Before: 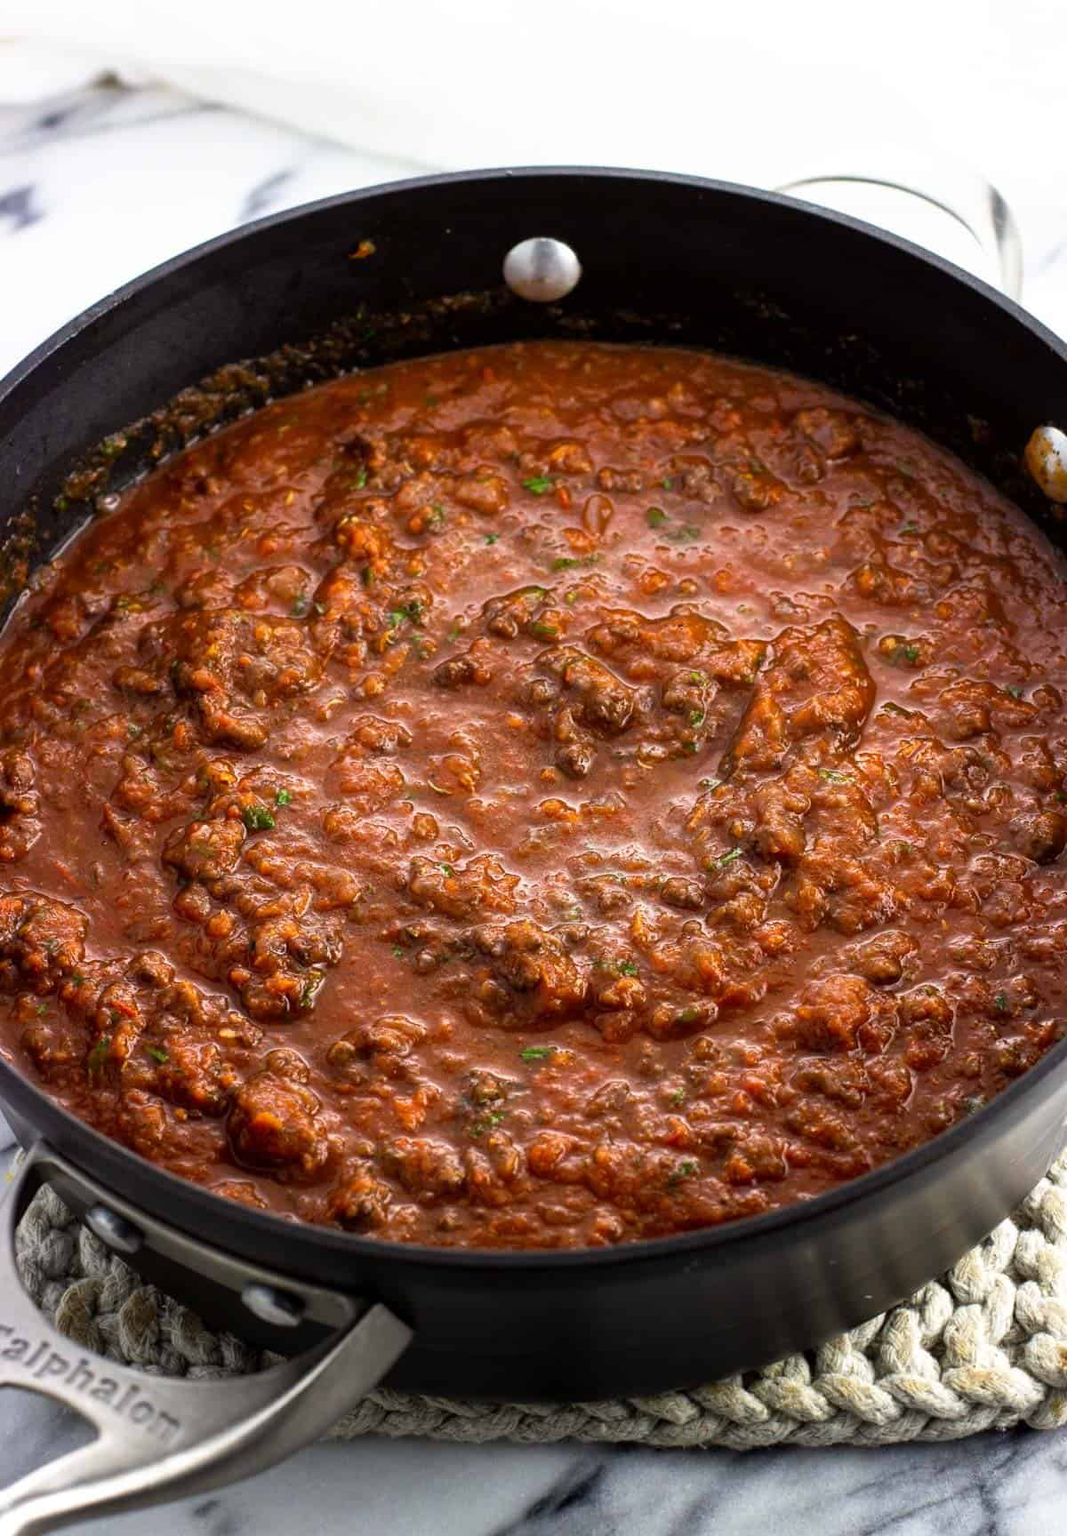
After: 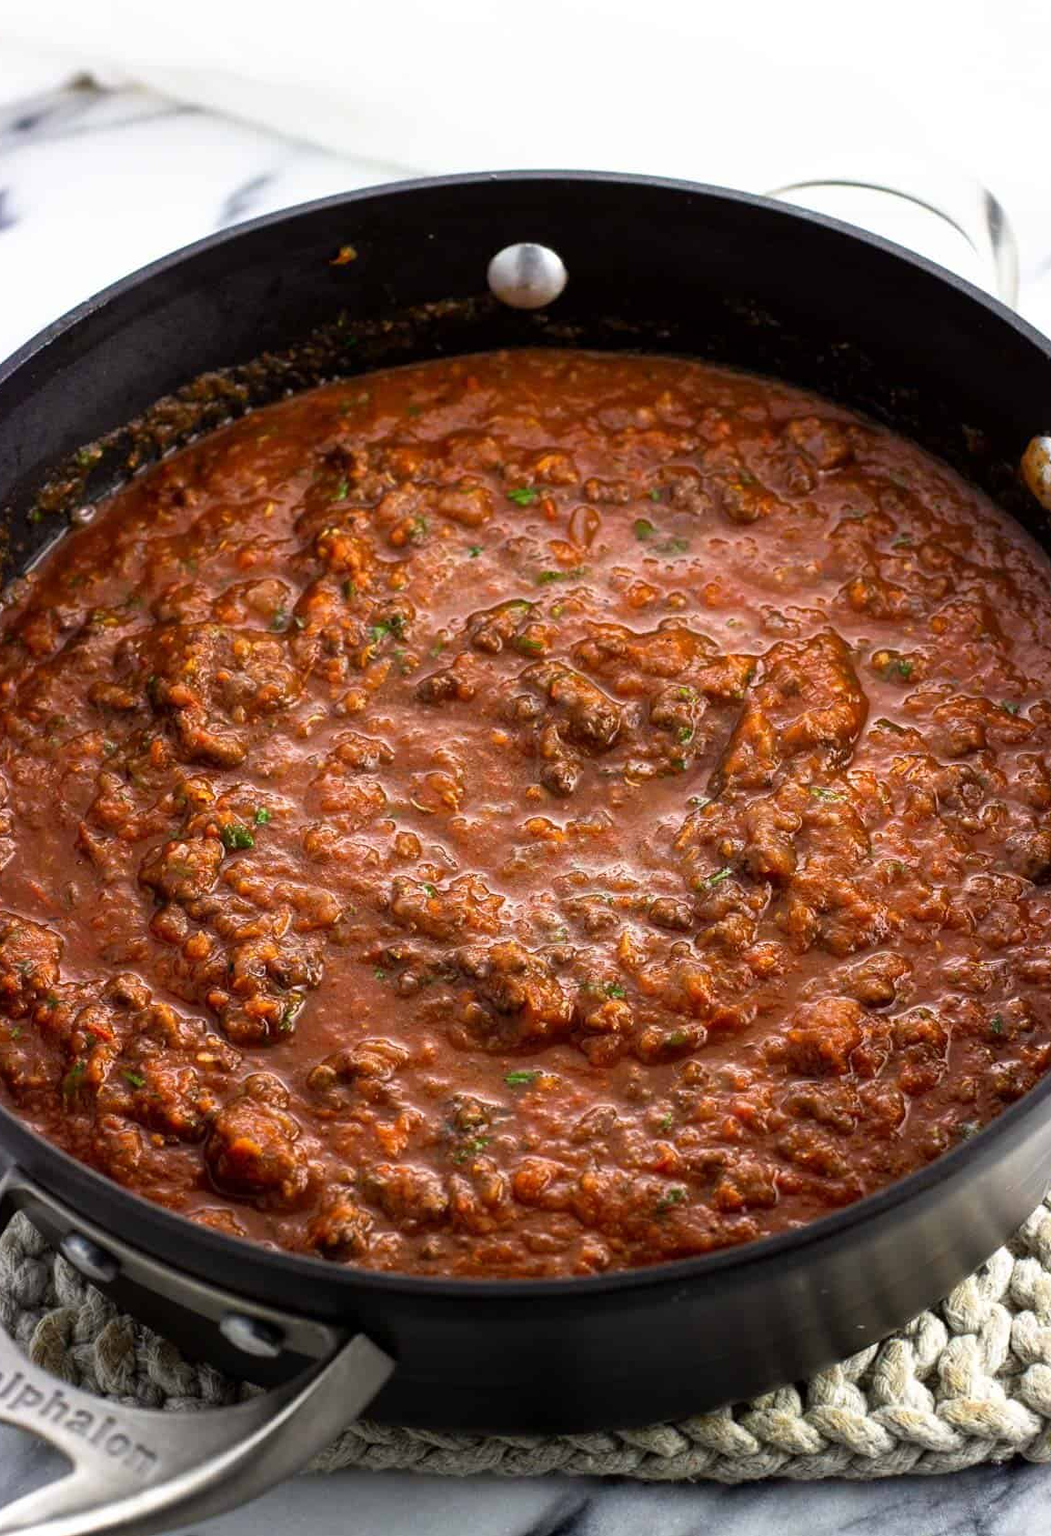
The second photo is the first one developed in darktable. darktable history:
crop and rotate: left 2.536%, right 1.107%, bottom 2.246%
